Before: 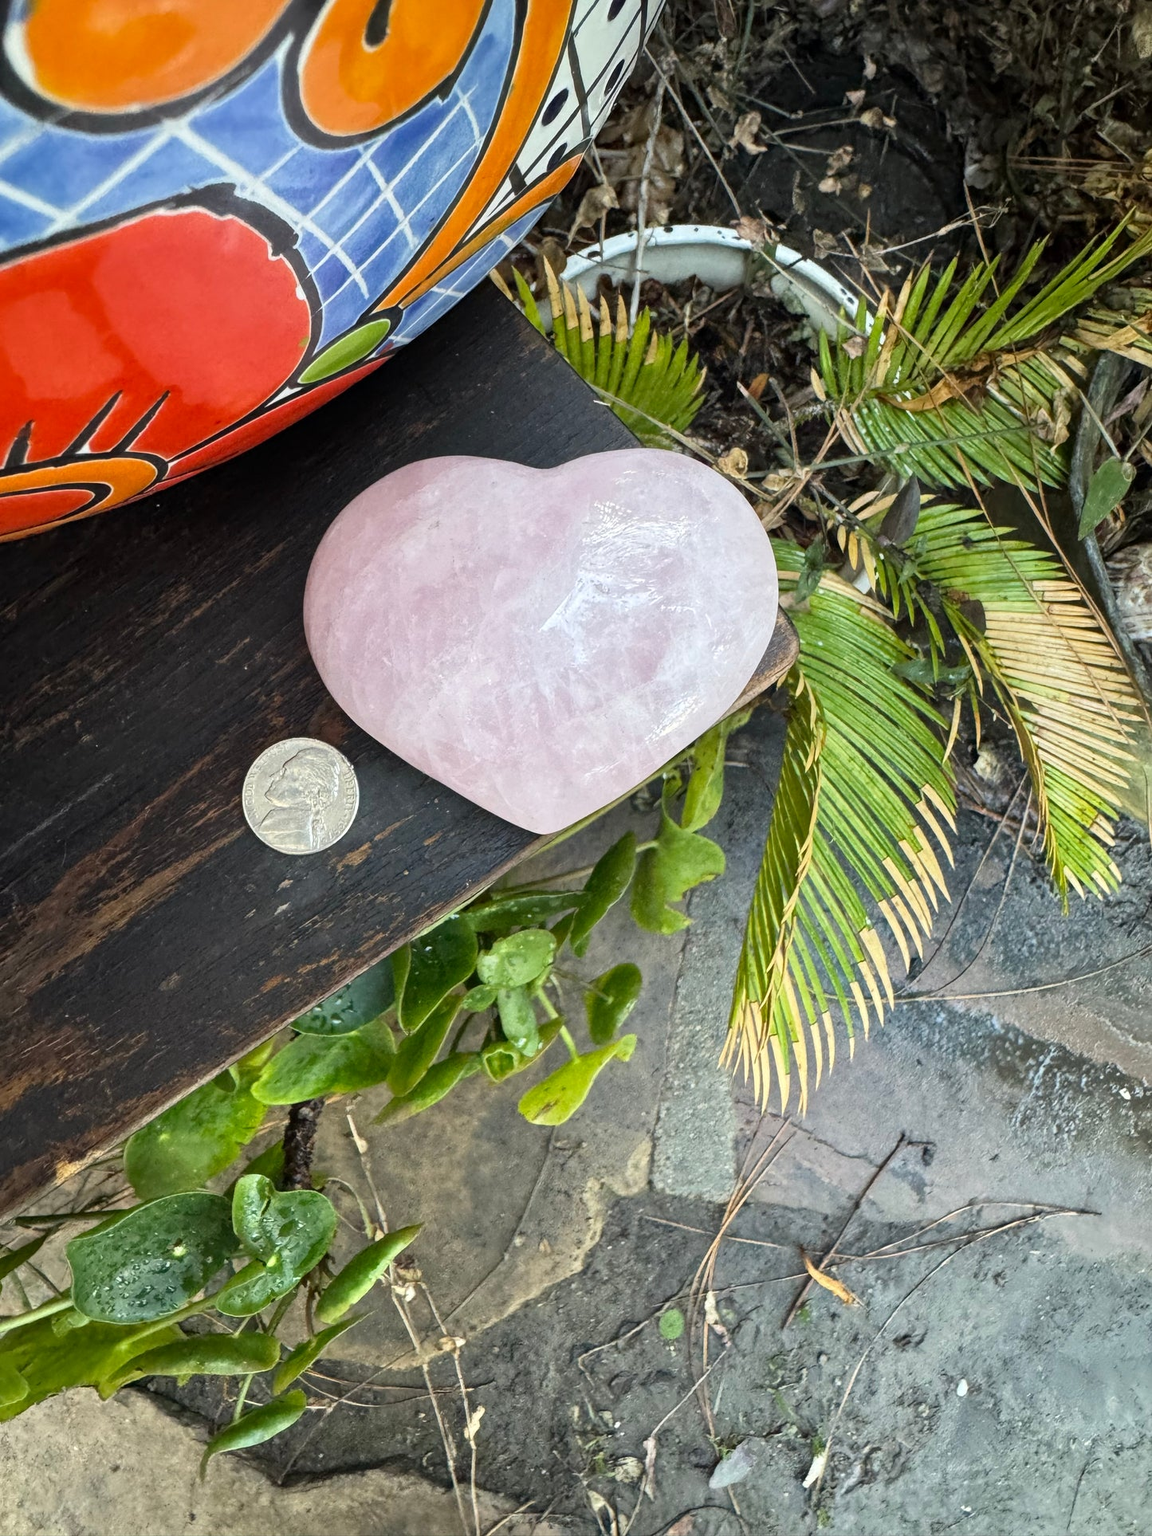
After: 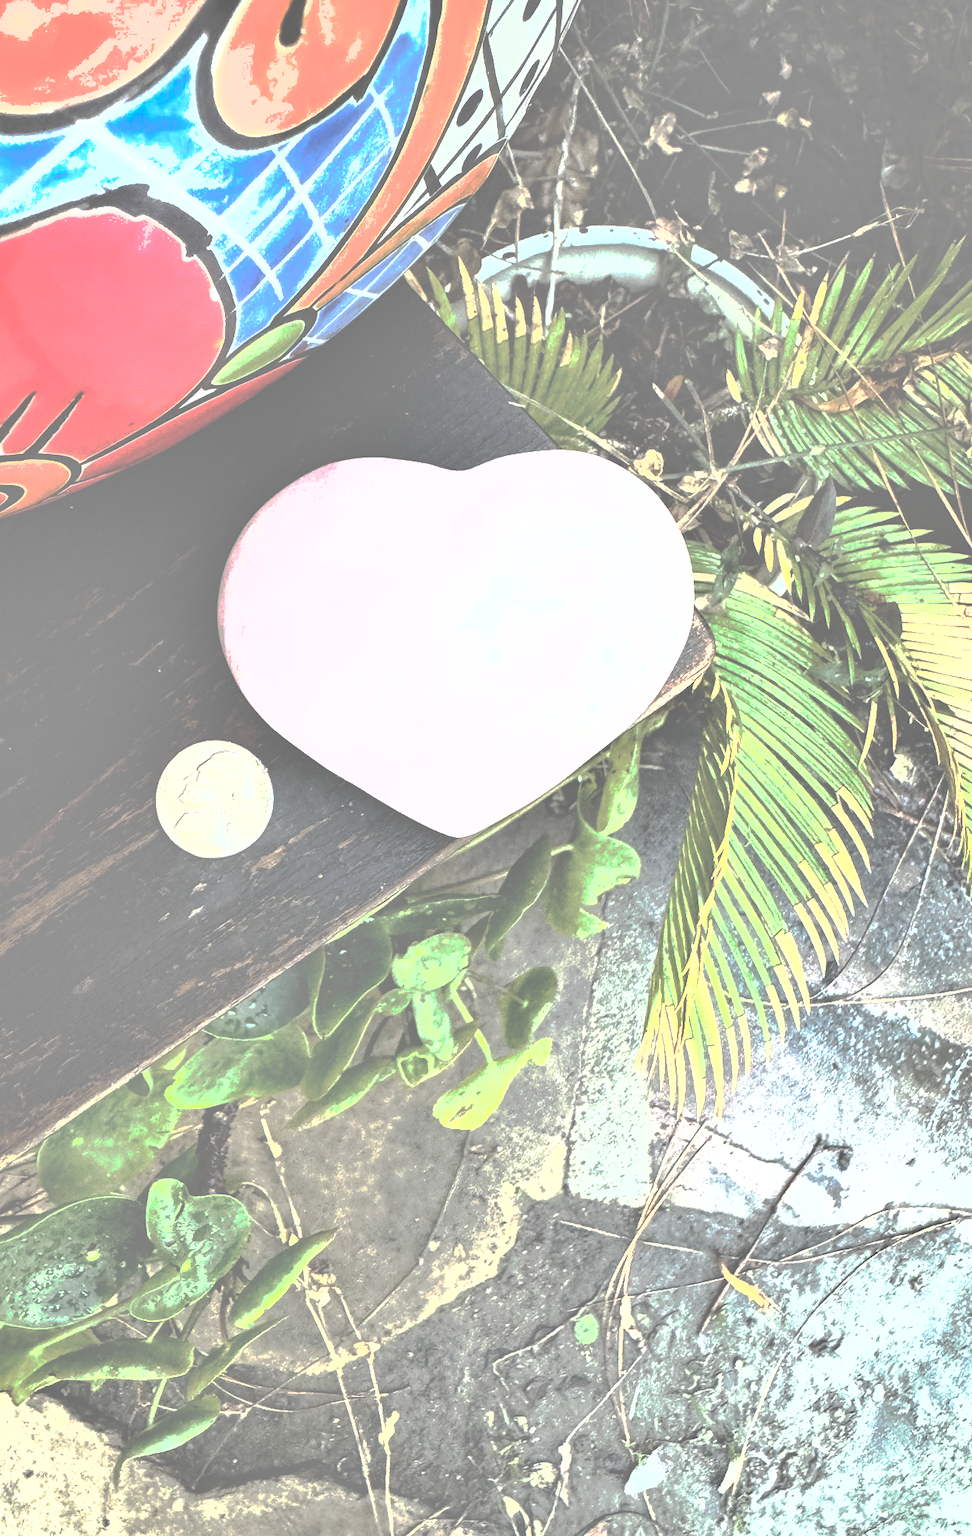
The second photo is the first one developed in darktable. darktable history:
exposure: black level correction 0, exposure 1.45 EV, compensate exposure bias true, compensate highlight preservation false
color correction: saturation 0.8
shadows and highlights: low approximation 0.01, soften with gaussian
crop: left 7.598%, right 7.873%
tone curve: curves: ch0 [(0, 0) (0.003, 0.626) (0.011, 0.626) (0.025, 0.63) (0.044, 0.631) (0.069, 0.632) (0.1, 0.636) (0.136, 0.637) (0.177, 0.641) (0.224, 0.642) (0.277, 0.646) (0.335, 0.649) (0.399, 0.661) (0.468, 0.679) (0.543, 0.702) (0.623, 0.732) (0.709, 0.769) (0.801, 0.804) (0.898, 0.847) (1, 1)], preserve colors none
